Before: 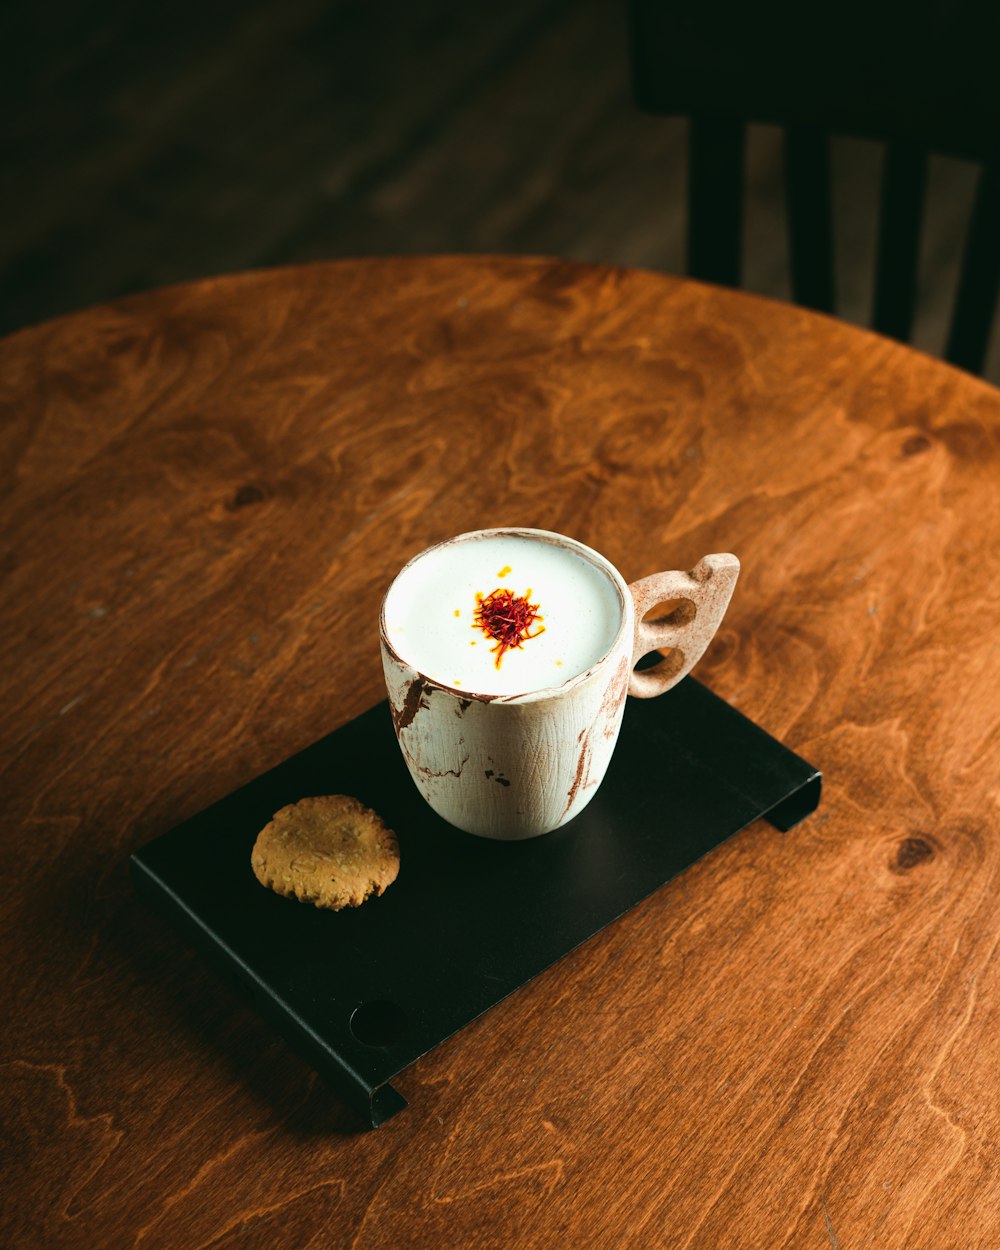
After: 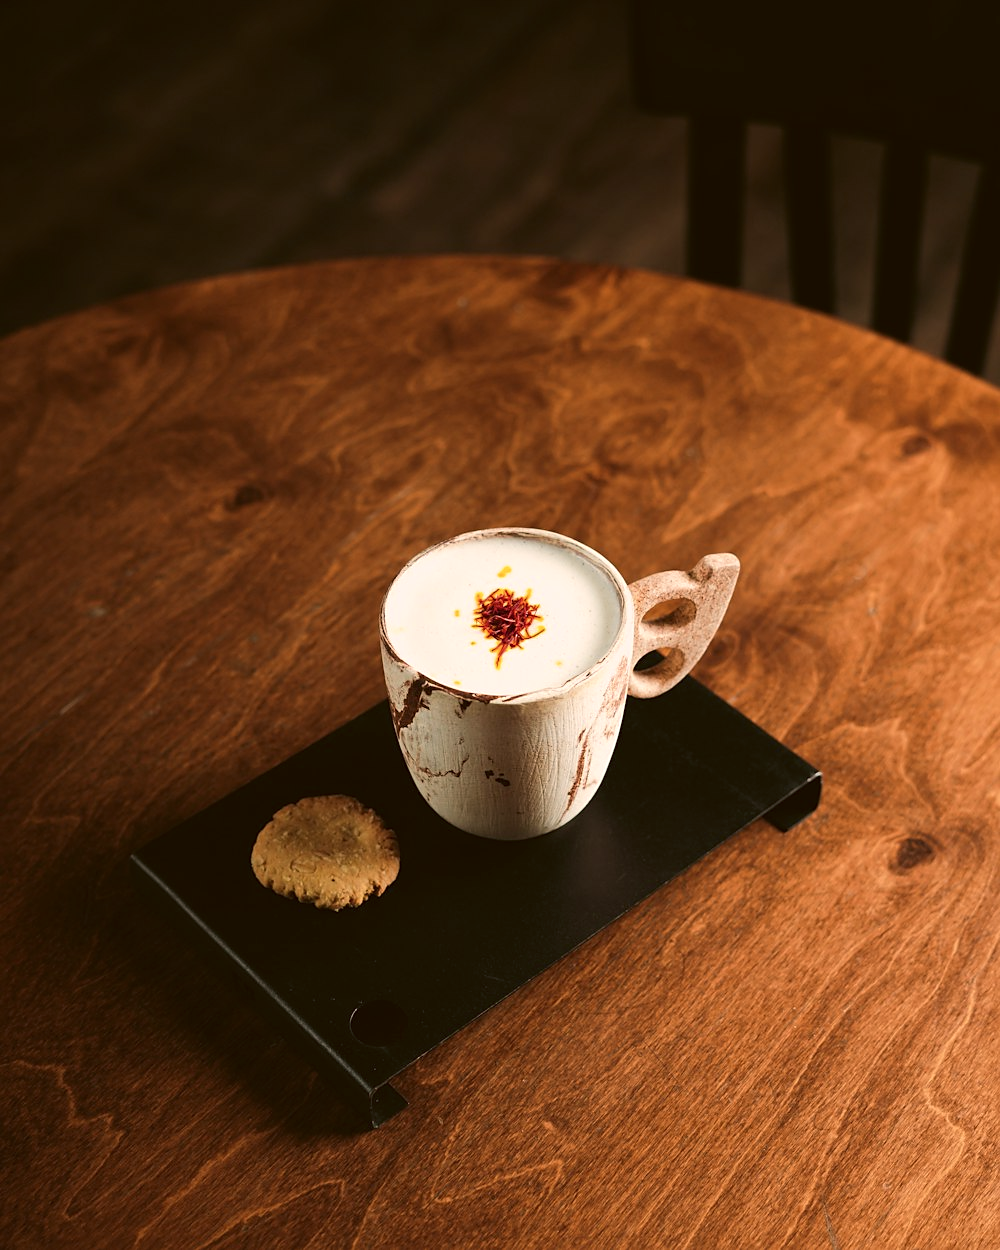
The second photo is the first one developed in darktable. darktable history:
color correction: highlights a* 10.21, highlights b* 9.79, shadows a* 8.61, shadows b* 7.88, saturation 0.8
sharpen: radius 1.559, amount 0.373, threshold 1.271
base curve: curves: ch0 [(0, 0) (0.989, 0.992)], preserve colors none
